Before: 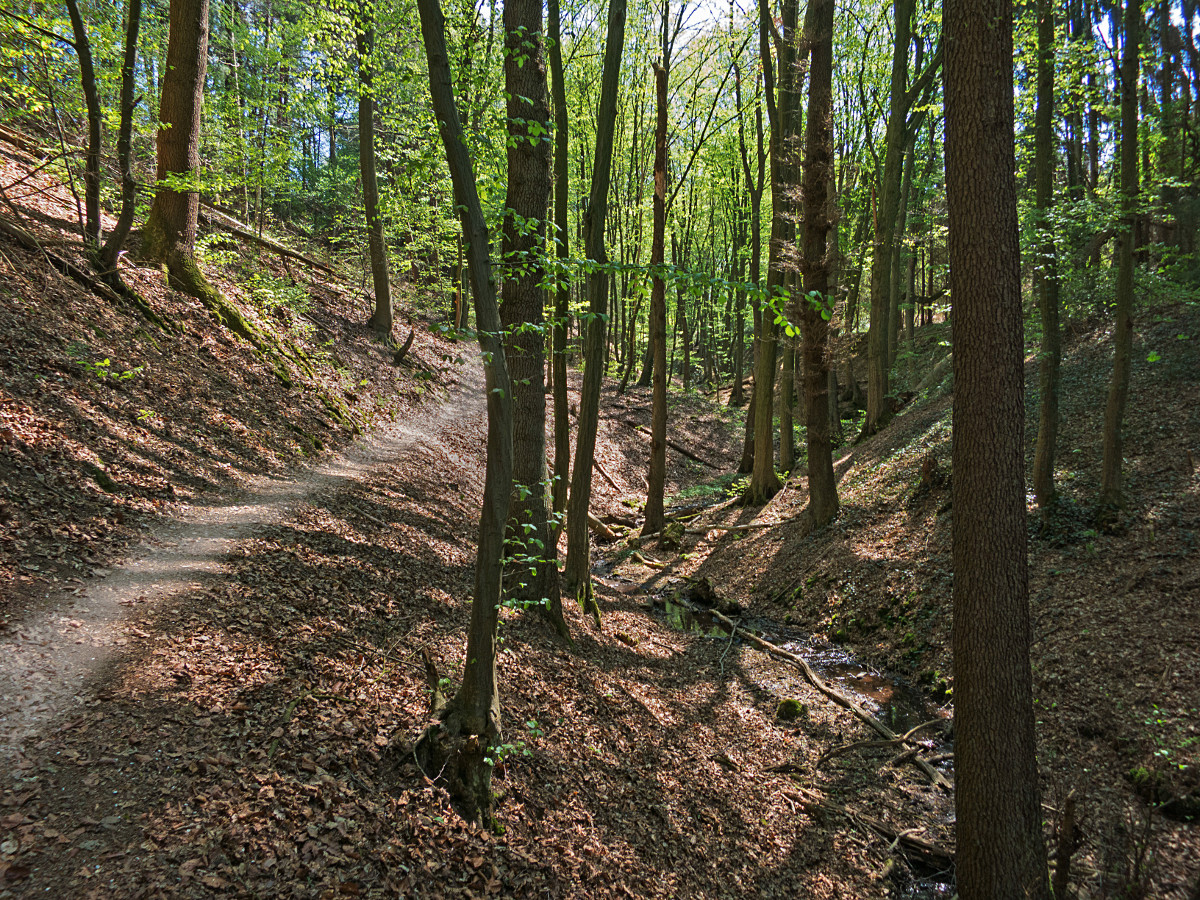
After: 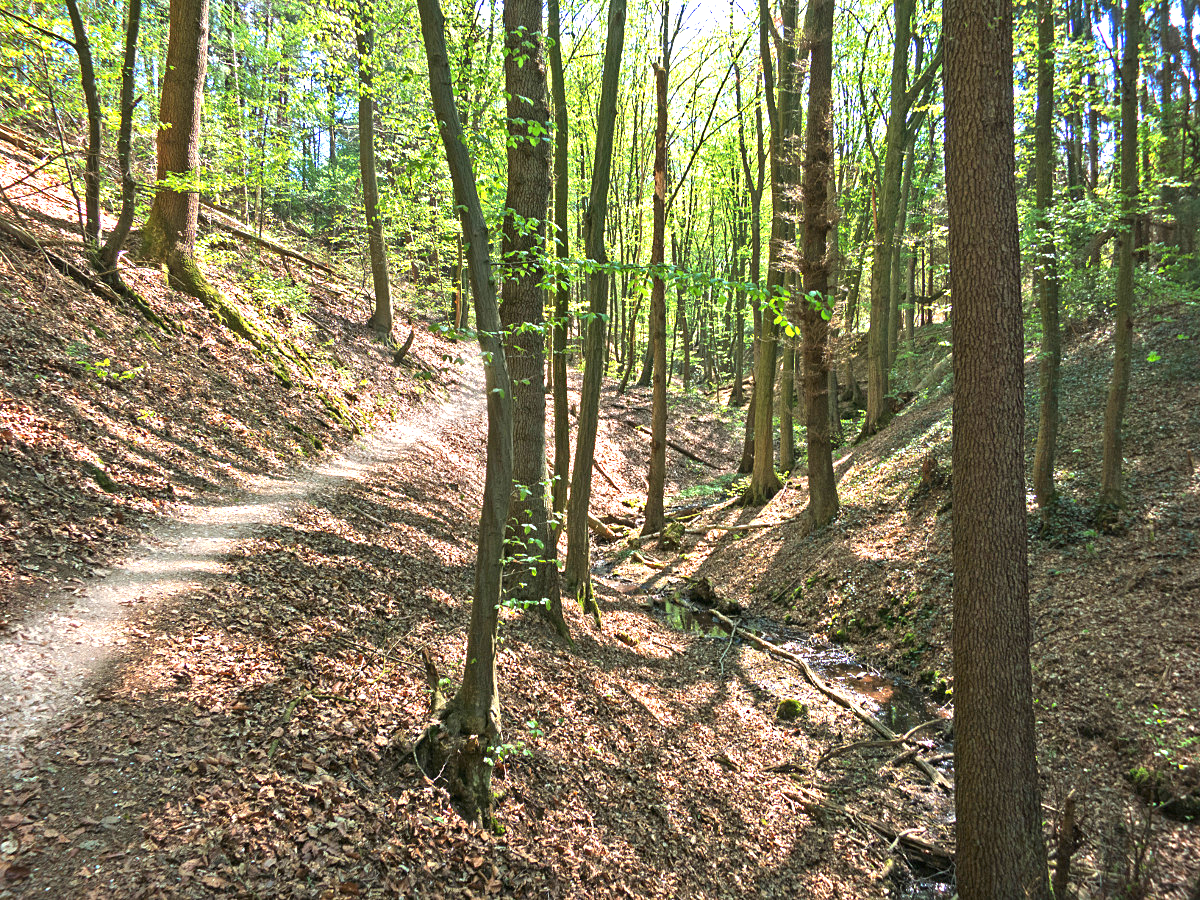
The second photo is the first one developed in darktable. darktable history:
exposure: black level correction 0, exposure 1.471 EV, compensate highlight preservation false
